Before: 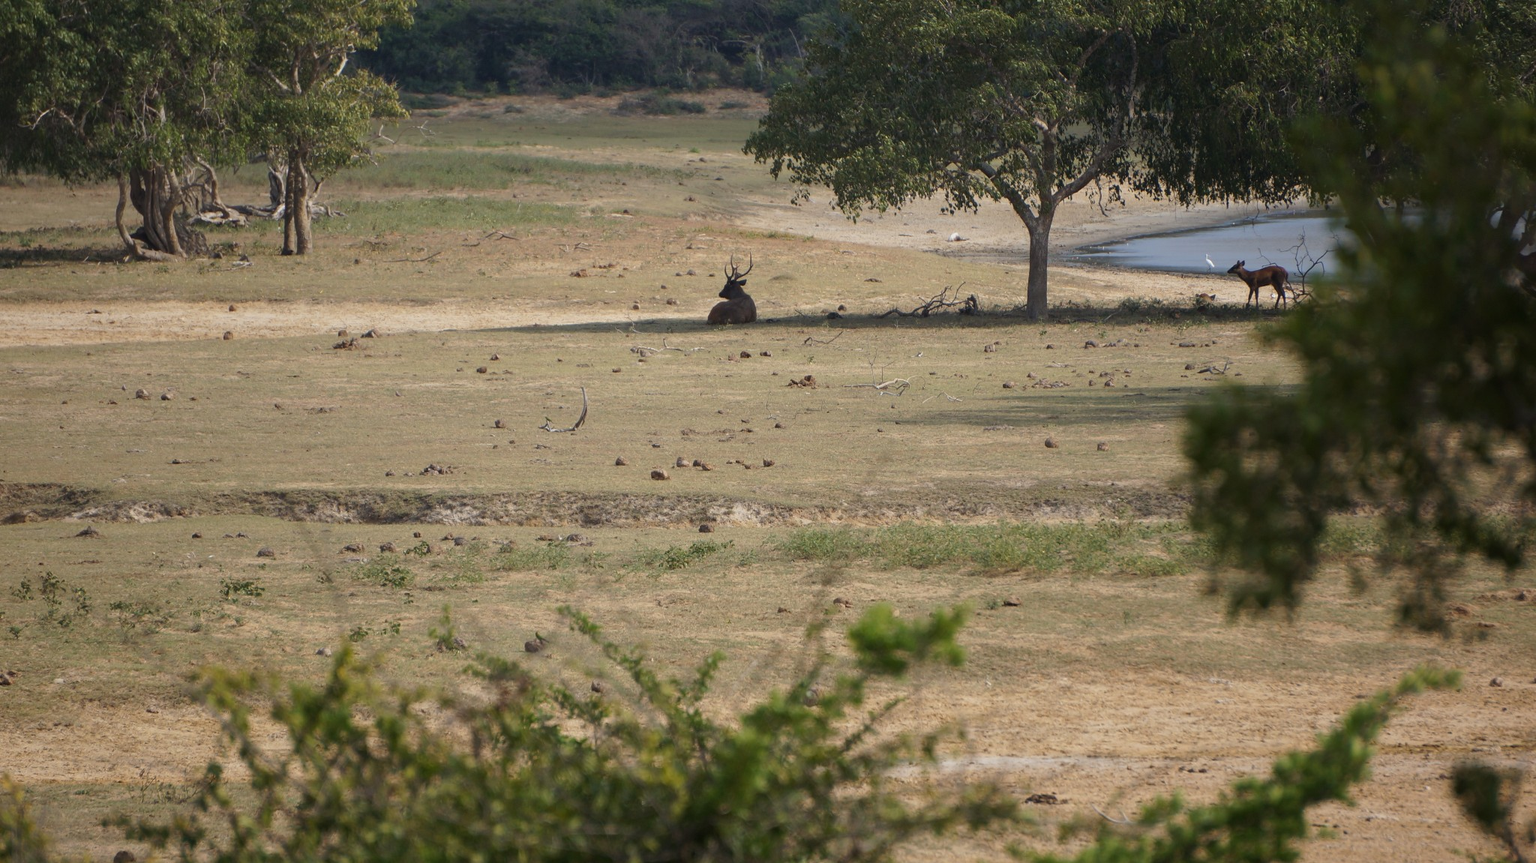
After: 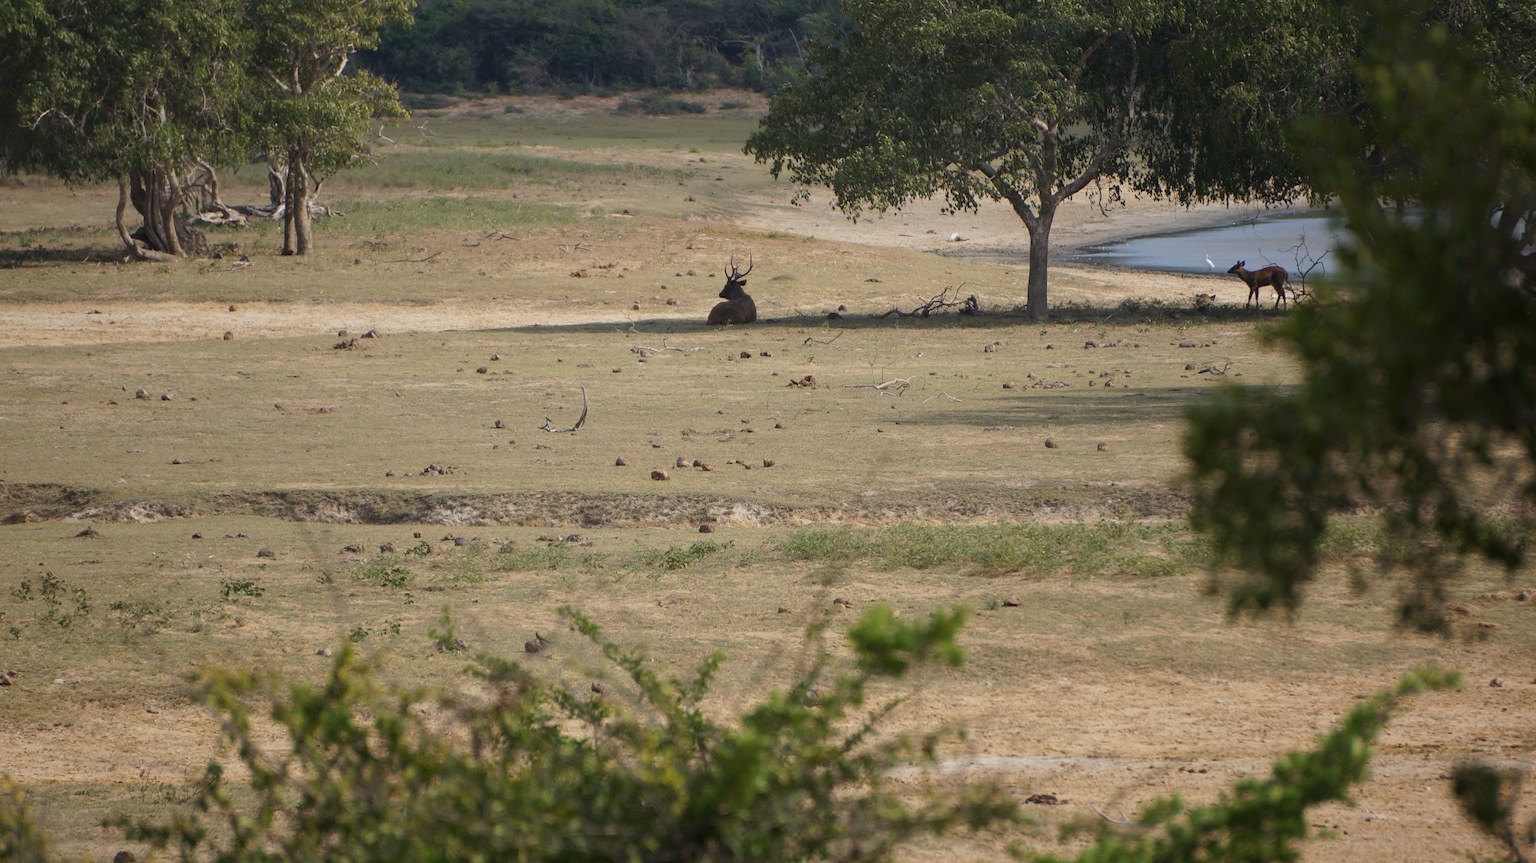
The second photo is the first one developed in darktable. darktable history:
tone equalizer: edges refinement/feathering 500, mask exposure compensation -1.57 EV, preserve details no
base curve: curves: ch0 [(0, 0) (0.297, 0.298) (1, 1)], exposure shift 0.01, preserve colors none
